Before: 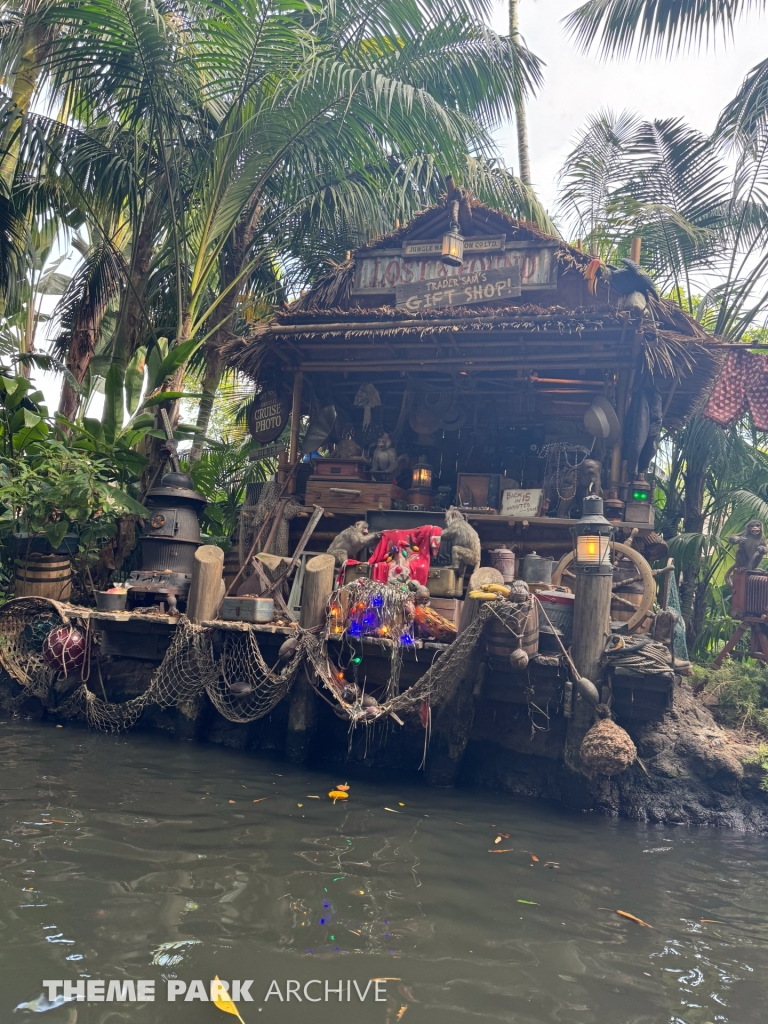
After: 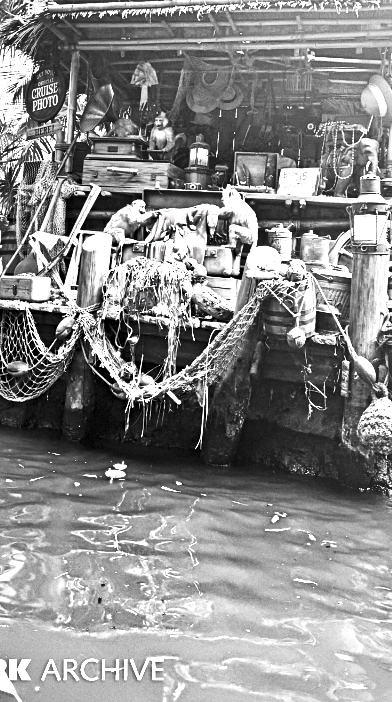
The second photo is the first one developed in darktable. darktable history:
crop and rotate: left 29.126%, top 31.424%, right 19.815%
exposure: black level correction 0, exposure 0.893 EV, compensate exposure bias true, compensate highlight preservation false
contrast brightness saturation: contrast 0.52, brightness 0.468, saturation -0.989
local contrast: mode bilateral grid, contrast 44, coarseness 69, detail 212%, midtone range 0.2
contrast equalizer: octaves 7, y [[0.5, 0.542, 0.583, 0.625, 0.667, 0.708], [0.5 ×6], [0.5 ×6], [0 ×6], [0 ×6]]
